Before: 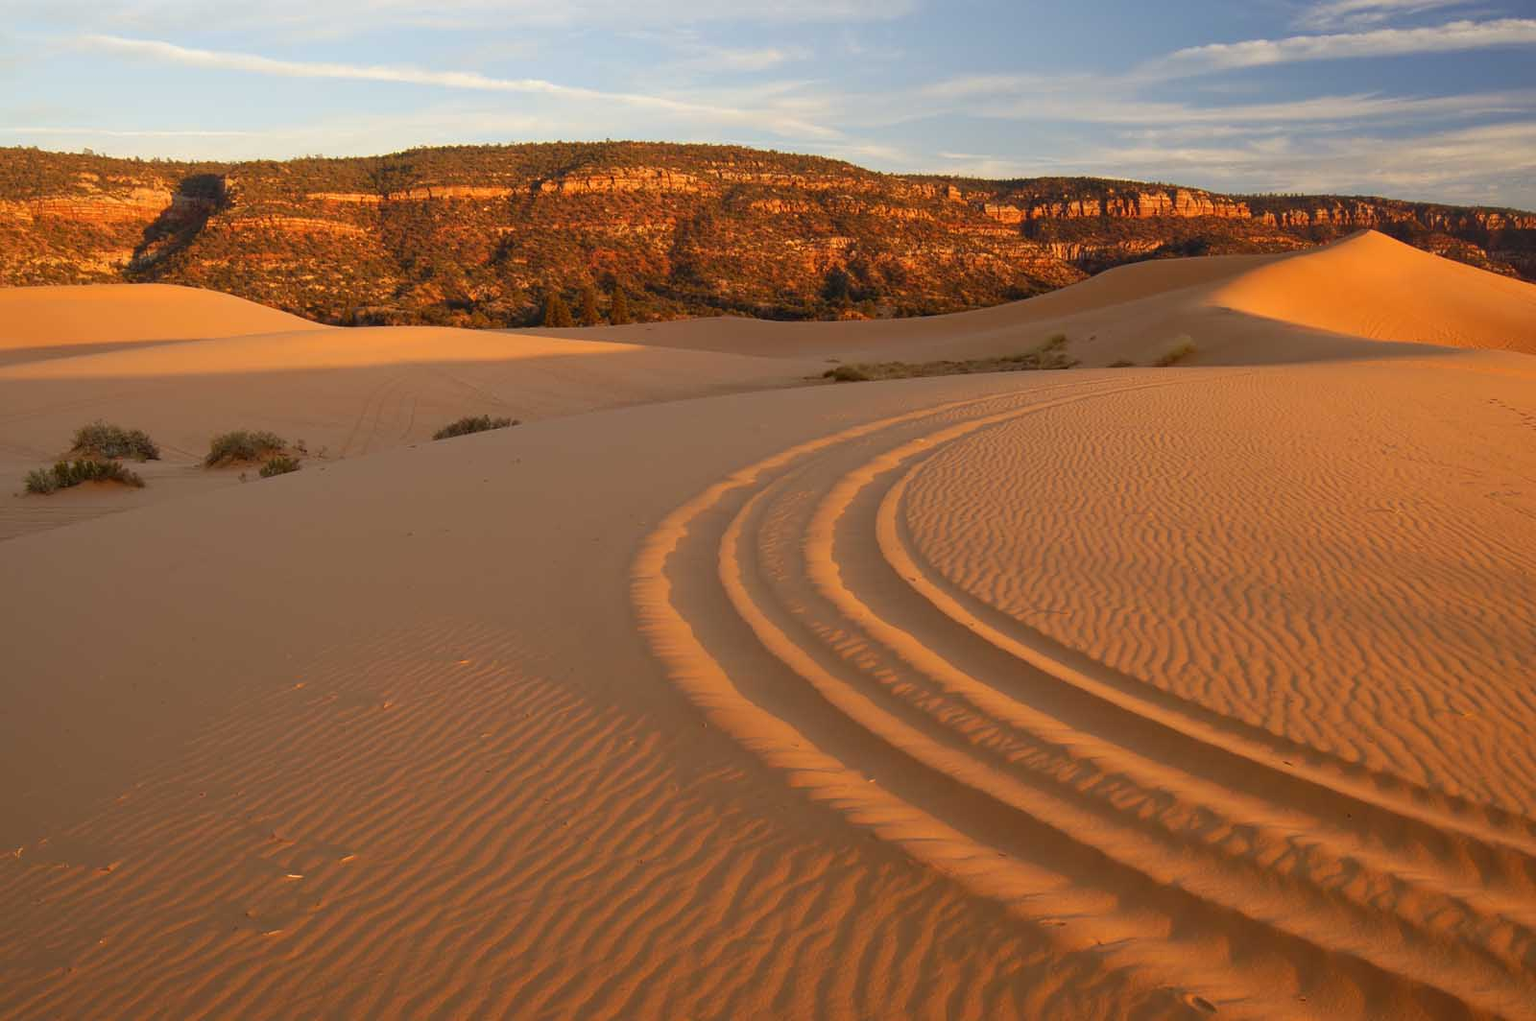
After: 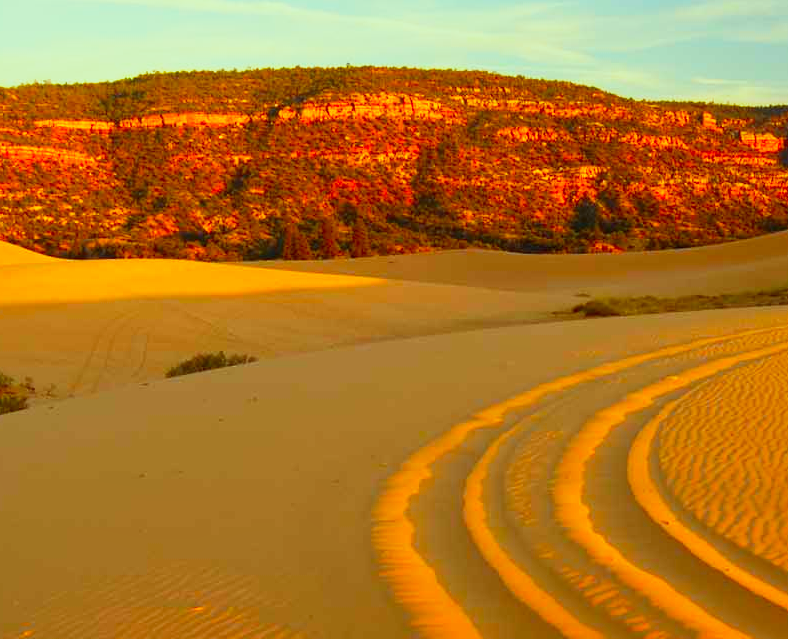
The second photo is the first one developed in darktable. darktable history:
base curve: curves: ch0 [(0, 0) (0.088, 0.125) (0.176, 0.251) (0.354, 0.501) (0.613, 0.749) (1, 0.877)], preserve colors none
color correction: highlights a* -10.77, highlights b* 9.8, saturation 1.72
local contrast: mode bilateral grid, contrast 20, coarseness 50, detail 120%, midtone range 0.2
crop: left 17.835%, top 7.675%, right 32.881%, bottom 32.213%
